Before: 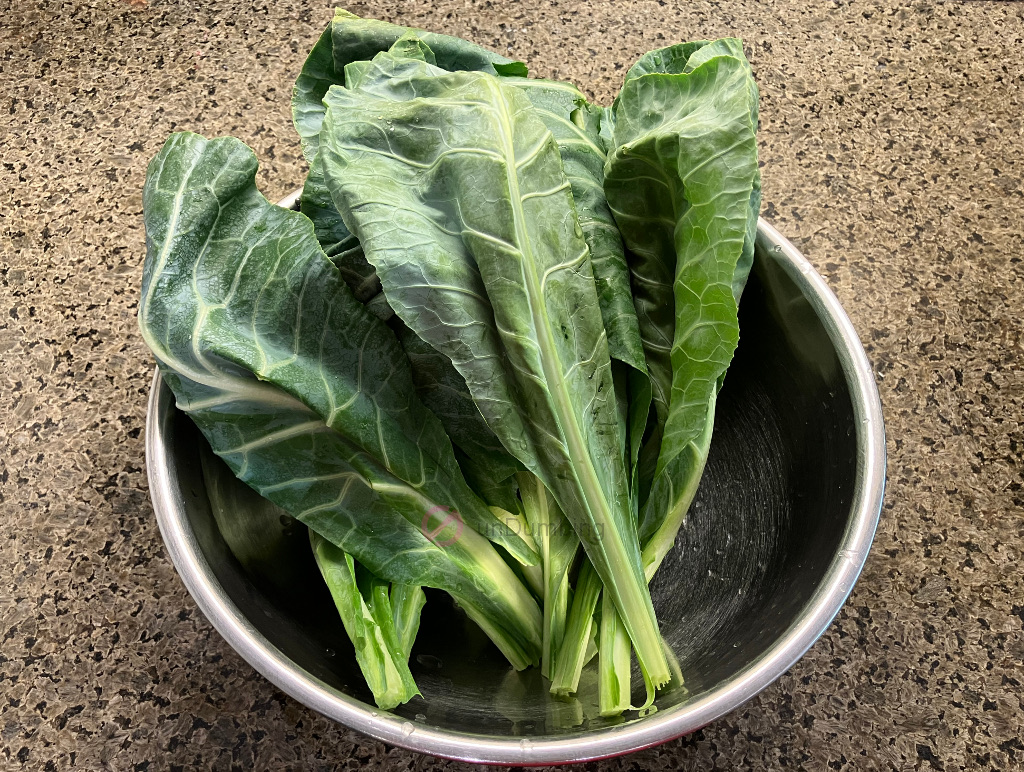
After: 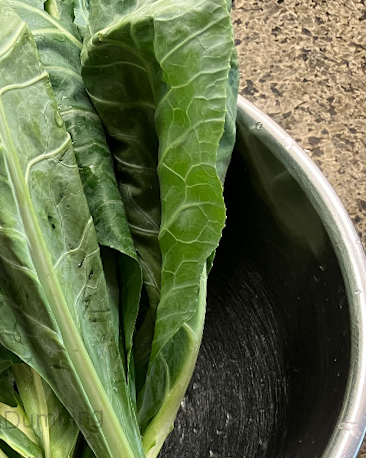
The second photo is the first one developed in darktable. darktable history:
crop and rotate: left 49.936%, top 10.094%, right 13.136%, bottom 24.256%
rotate and perspective: rotation -3.52°, crop left 0.036, crop right 0.964, crop top 0.081, crop bottom 0.919
